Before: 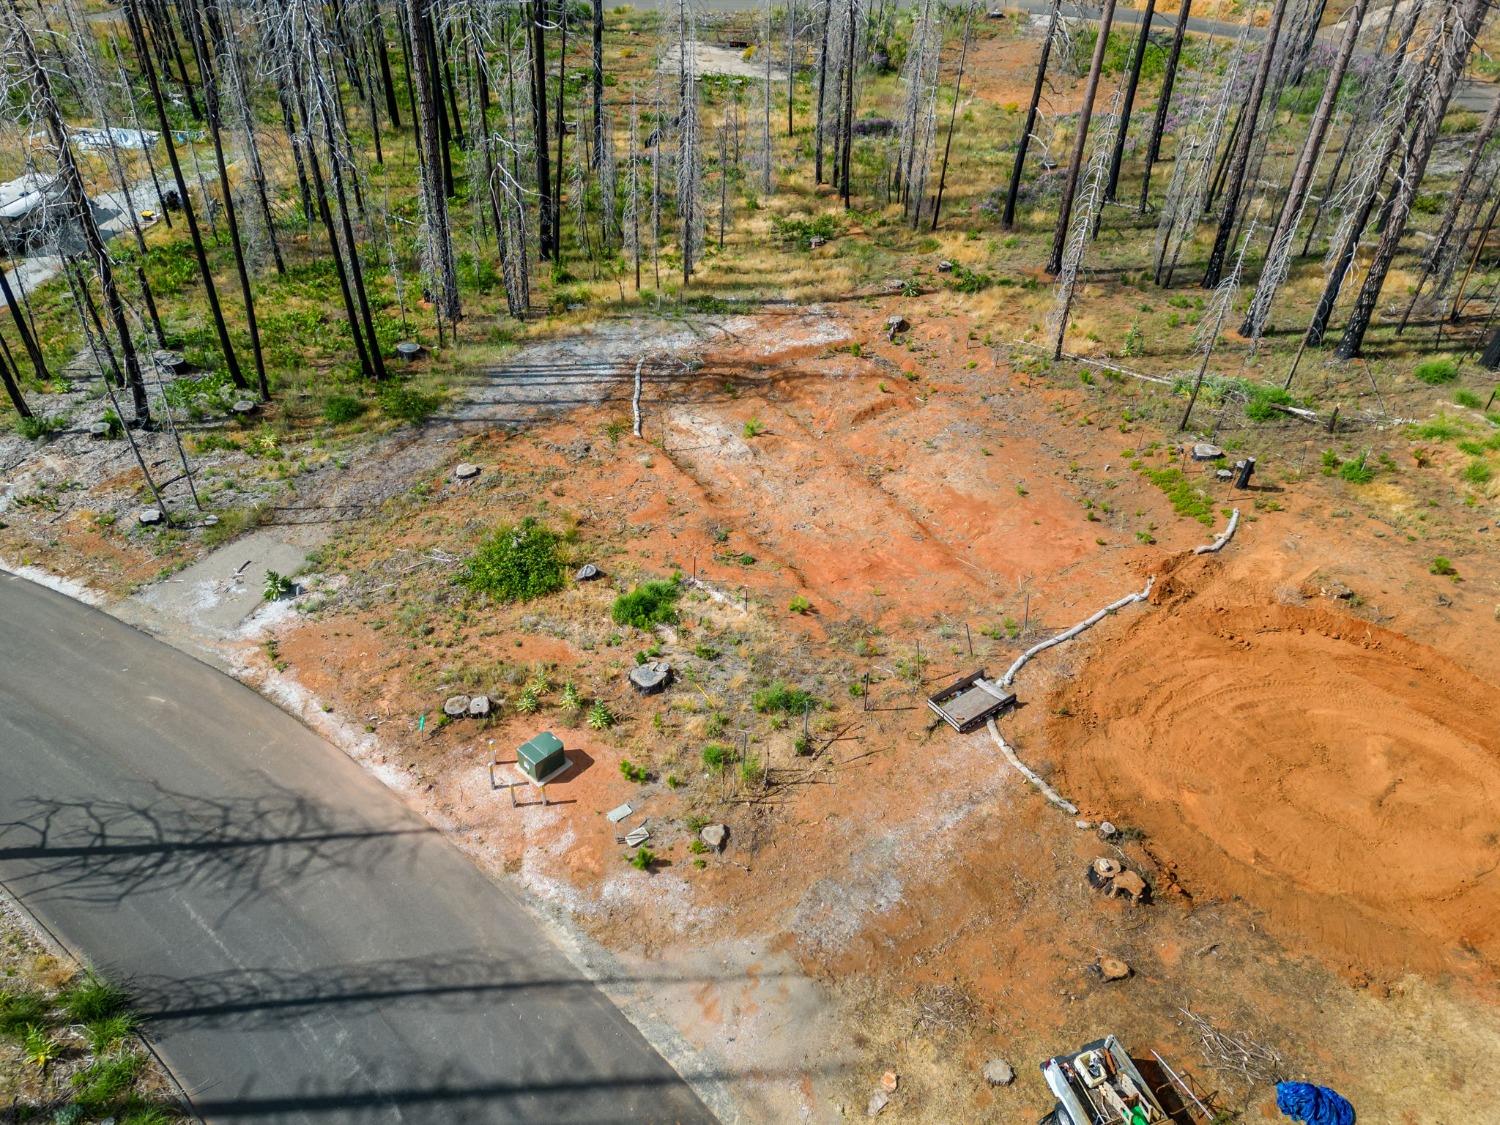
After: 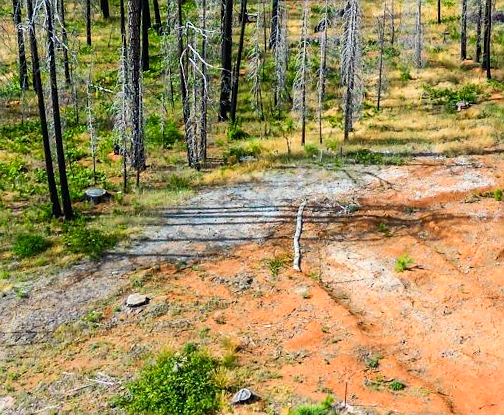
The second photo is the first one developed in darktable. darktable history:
contrast brightness saturation: contrast 0.2, brightness 0.16, saturation 0.22
crop: left 15.452%, top 5.459%, right 43.956%, bottom 56.62%
rotate and perspective: rotation 0.72°, lens shift (vertical) -0.352, lens shift (horizontal) -0.051, crop left 0.152, crop right 0.859, crop top 0.019, crop bottom 0.964
sharpen: radius 1, threshold 1
